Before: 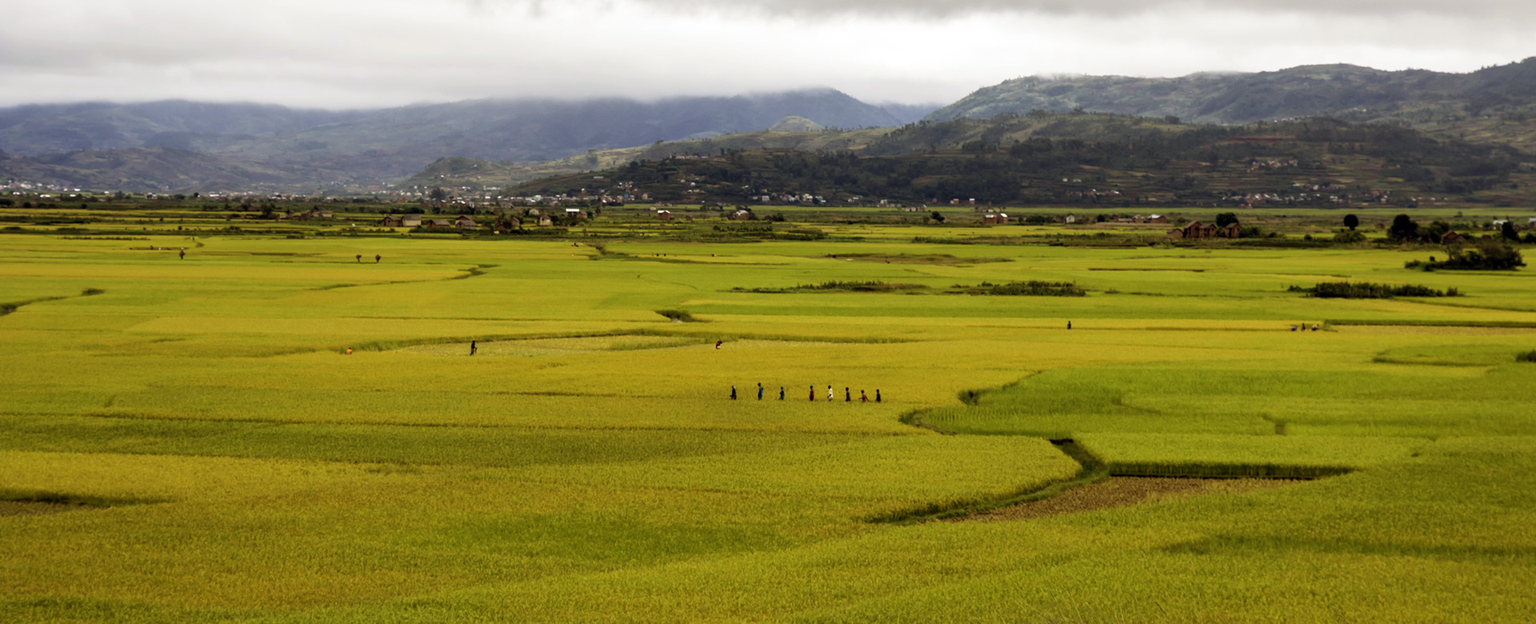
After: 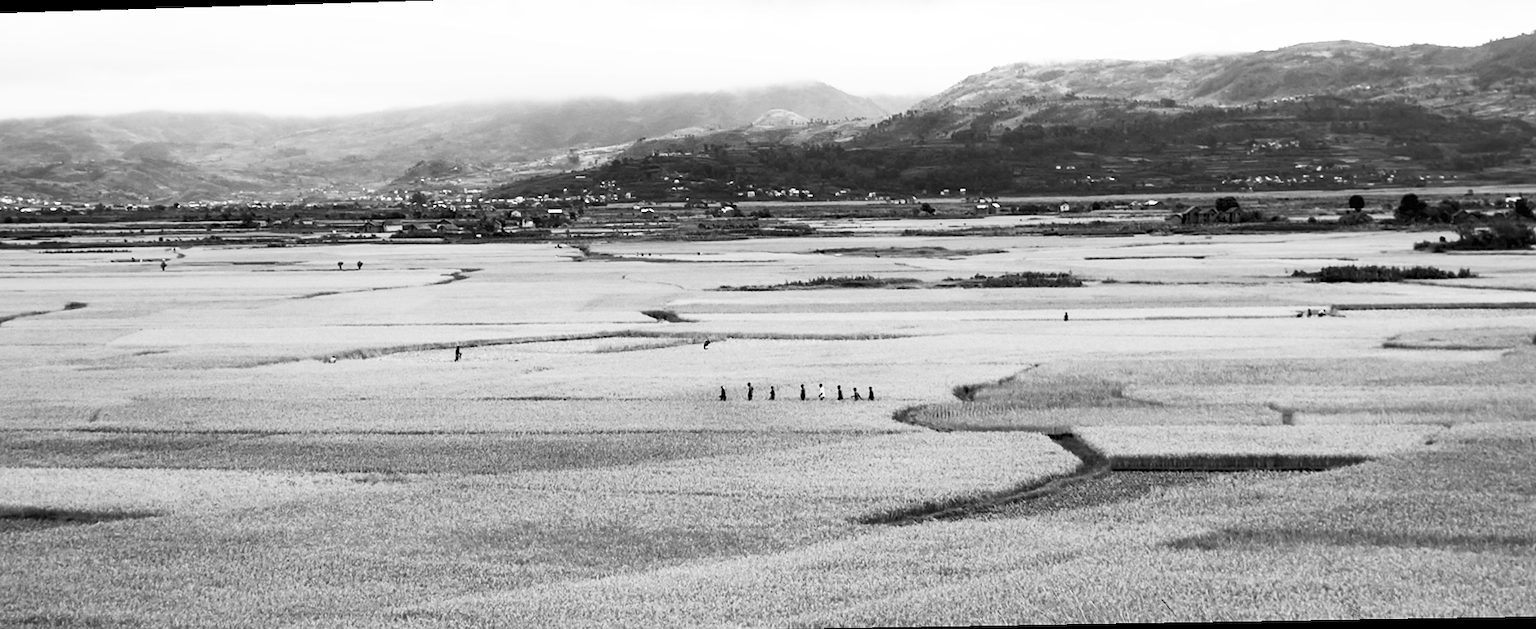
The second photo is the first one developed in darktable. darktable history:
rotate and perspective: rotation -1.32°, lens shift (horizontal) -0.031, crop left 0.015, crop right 0.985, crop top 0.047, crop bottom 0.982
exposure: exposure -0.04 EV, compensate highlight preservation false
contrast brightness saturation: contrast 0.53, brightness 0.47, saturation -1
sharpen: radius 1.458, amount 0.398, threshold 1.271
